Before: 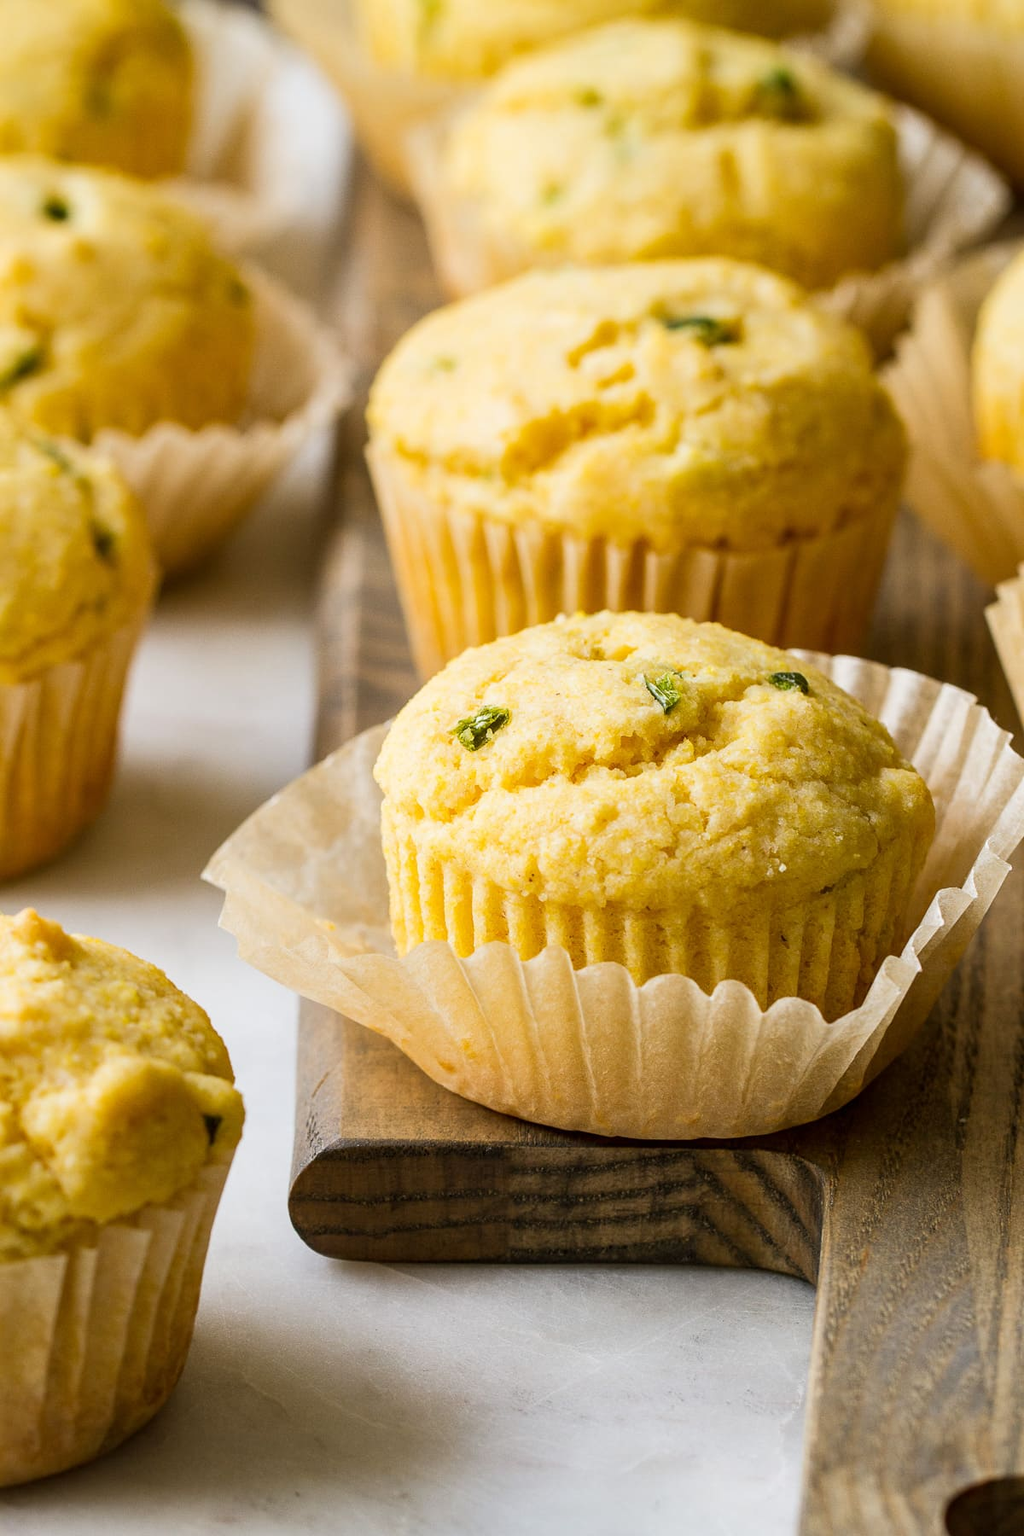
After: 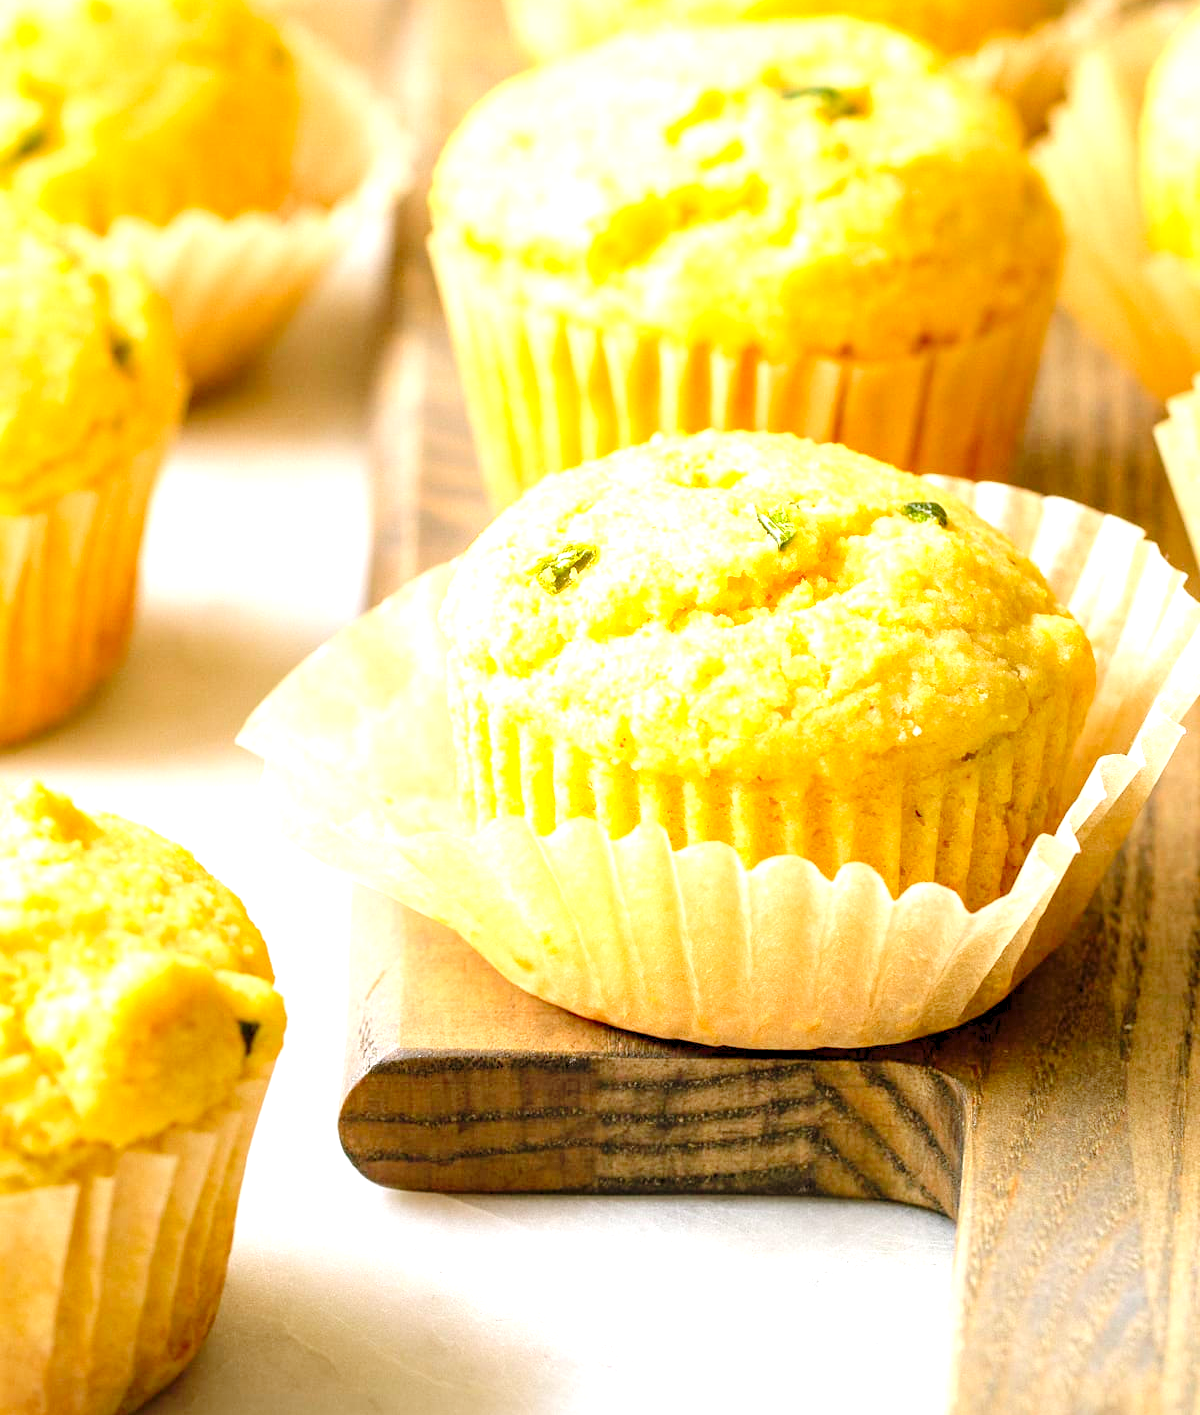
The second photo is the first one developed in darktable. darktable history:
levels: levels [0.008, 0.318, 0.836]
crop and rotate: top 15.893%, bottom 5.456%
tone equalizer: -8 EV -0.742 EV, -7 EV -0.716 EV, -6 EV -0.61 EV, -5 EV -0.364 EV, -3 EV 0.384 EV, -2 EV 0.6 EV, -1 EV 0.686 EV, +0 EV 0.727 EV, mask exposure compensation -0.515 EV
